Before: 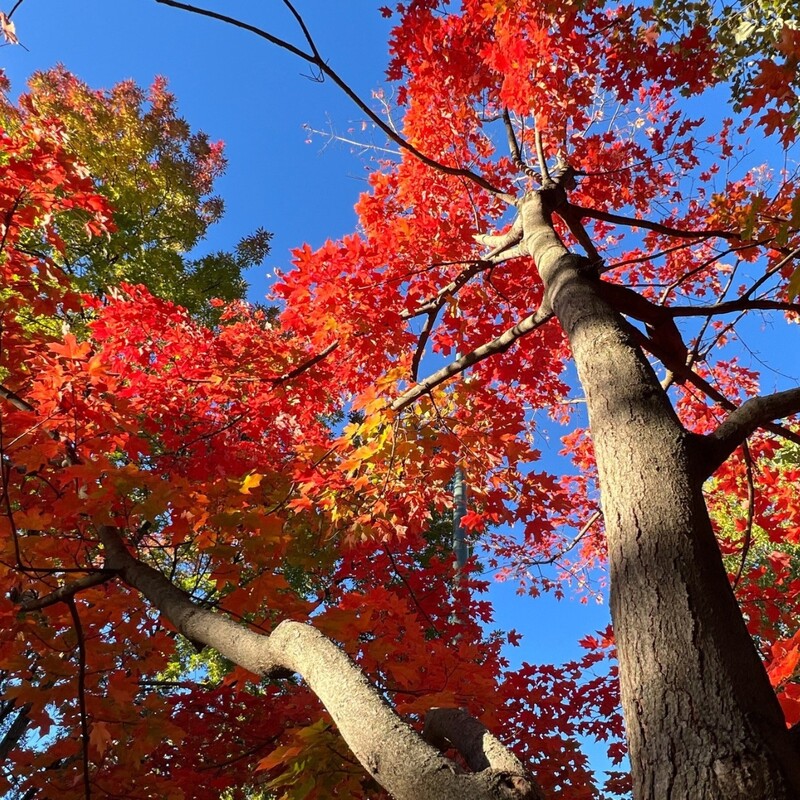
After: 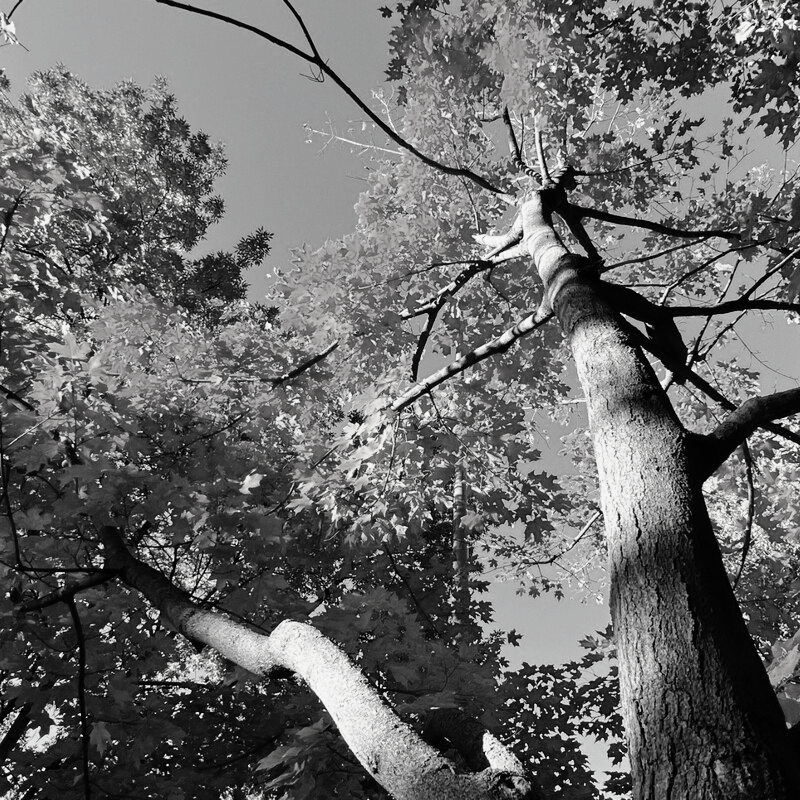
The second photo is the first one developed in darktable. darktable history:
contrast brightness saturation: saturation -0.993
tone curve: curves: ch0 [(0, 0) (0.136, 0.071) (0.346, 0.366) (0.489, 0.573) (0.66, 0.748) (0.858, 0.926) (1, 0.977)]; ch1 [(0, 0) (0.353, 0.344) (0.45, 0.46) (0.498, 0.498) (0.521, 0.512) (0.563, 0.559) (0.592, 0.605) (0.641, 0.673) (1, 1)]; ch2 [(0, 0) (0.333, 0.346) (0.375, 0.375) (0.424, 0.43) (0.476, 0.492) (0.502, 0.502) (0.524, 0.531) (0.579, 0.61) (0.612, 0.644) (0.641, 0.722) (1, 1)], color space Lab, linked channels, preserve colors none
